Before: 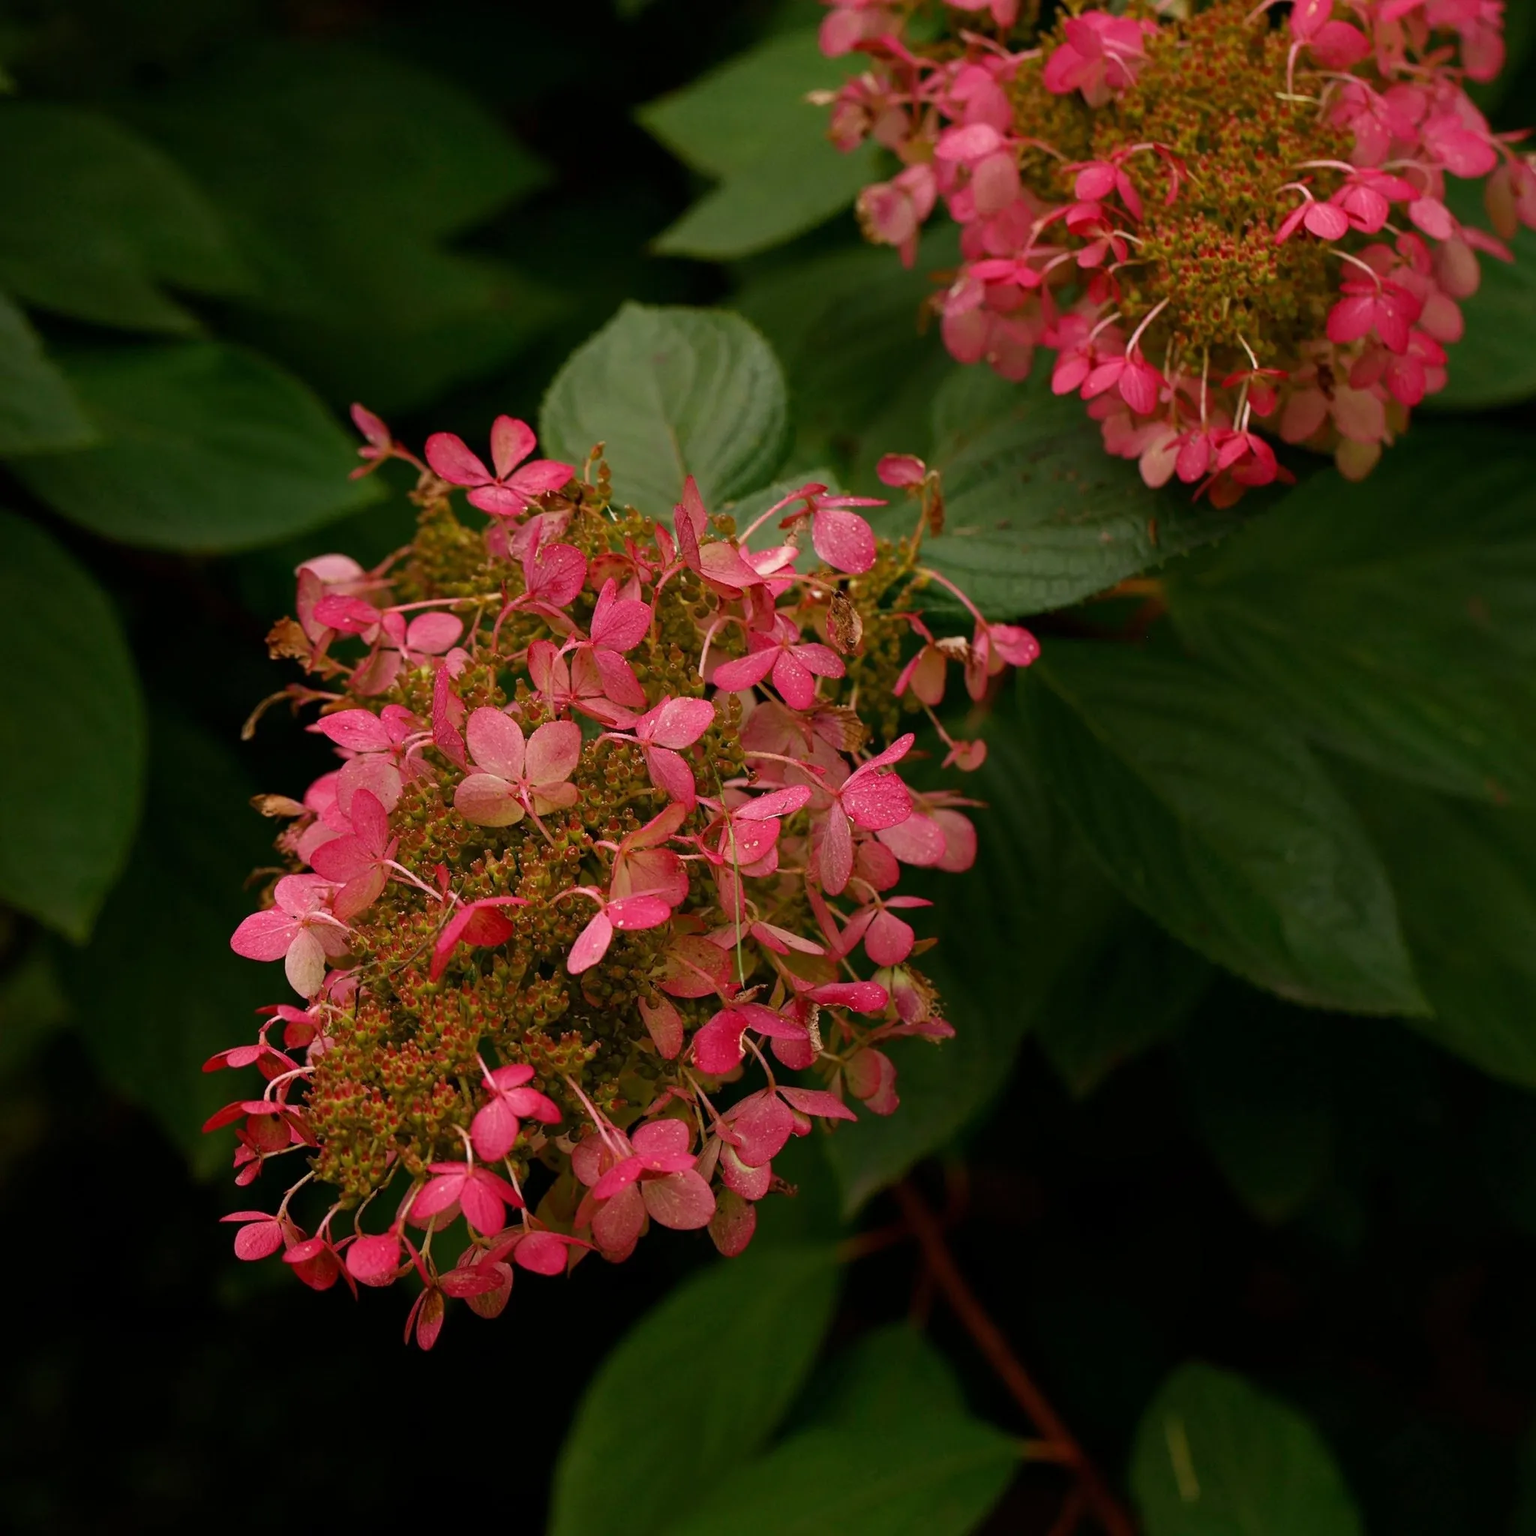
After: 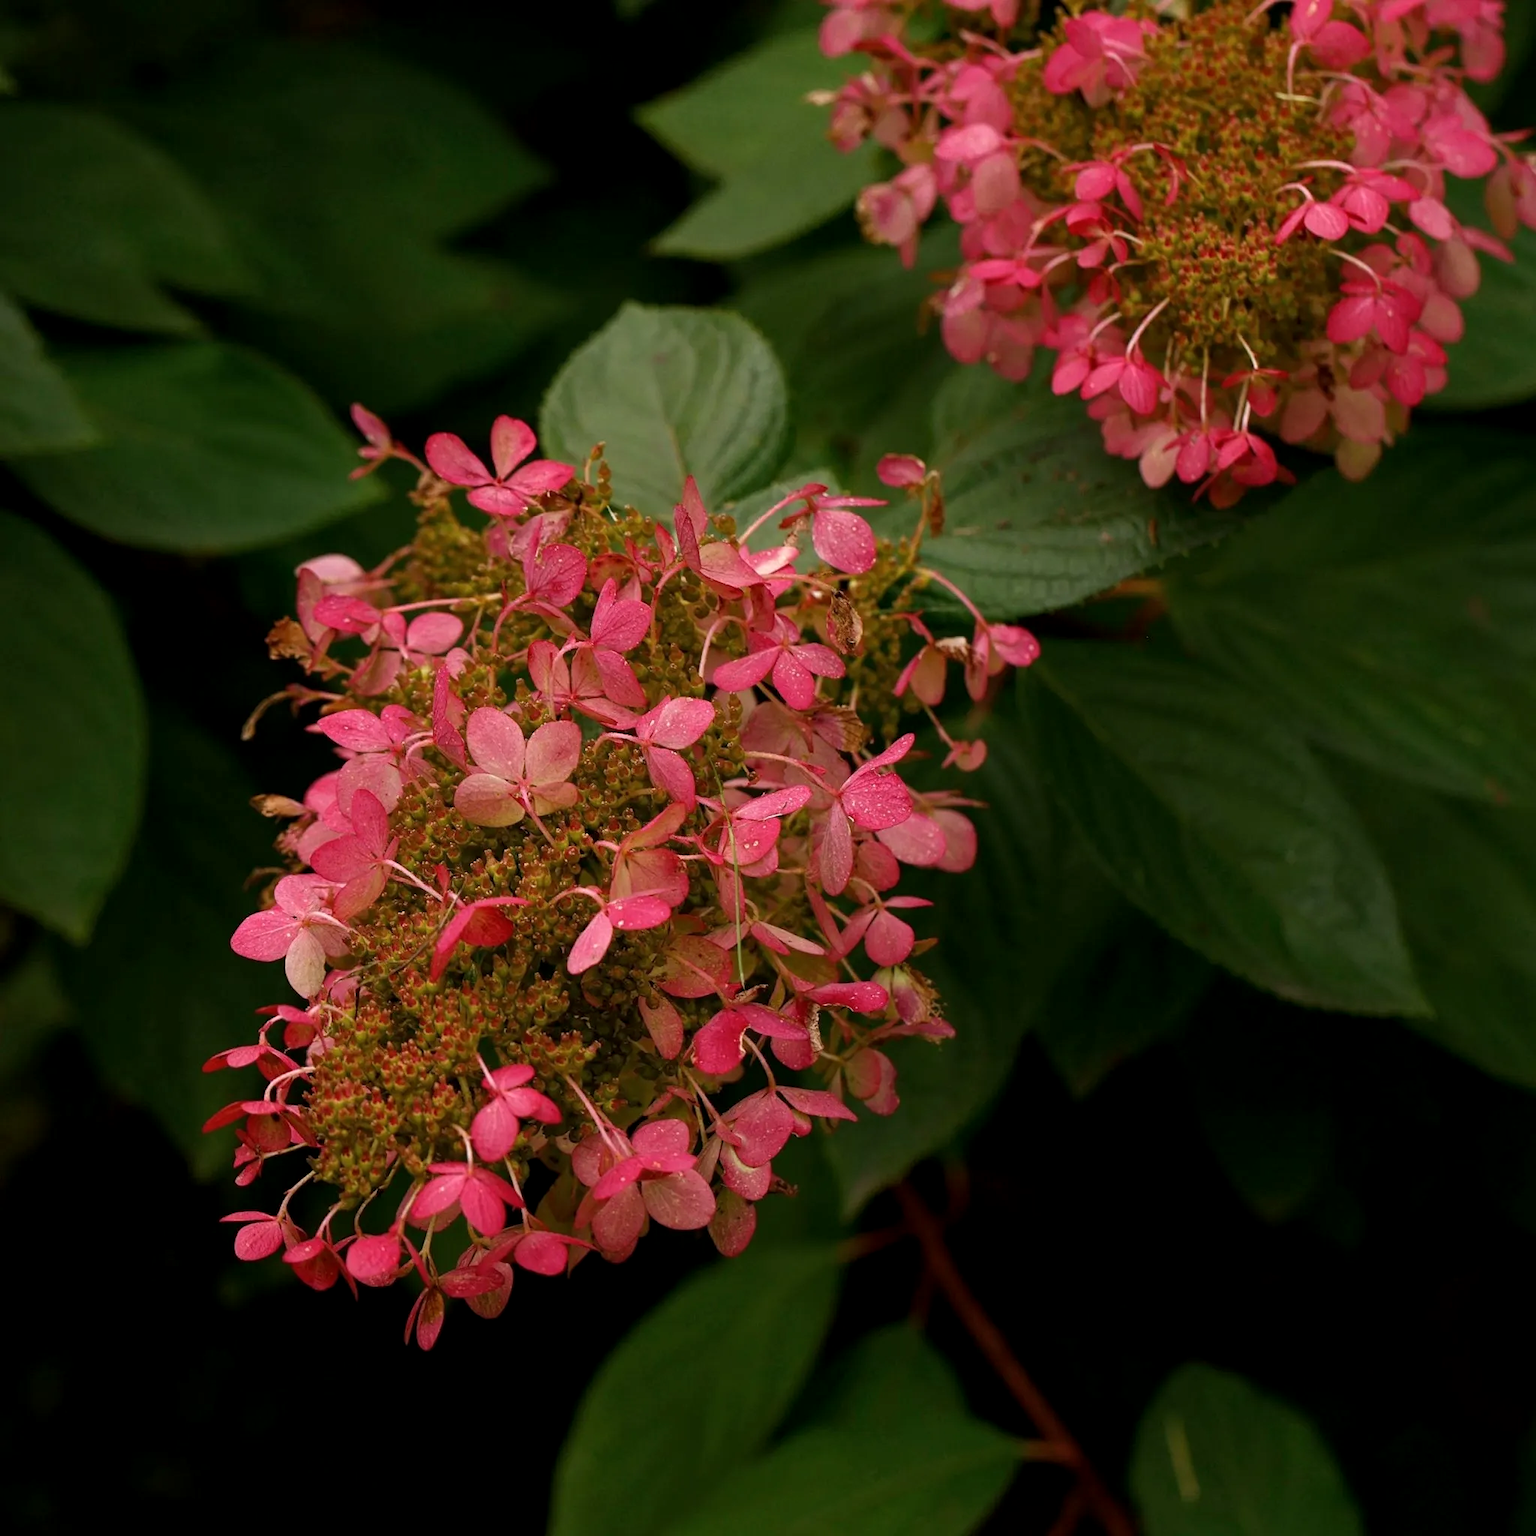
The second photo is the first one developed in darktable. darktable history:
local contrast: highlights 107%, shadows 103%, detail 119%, midtone range 0.2
